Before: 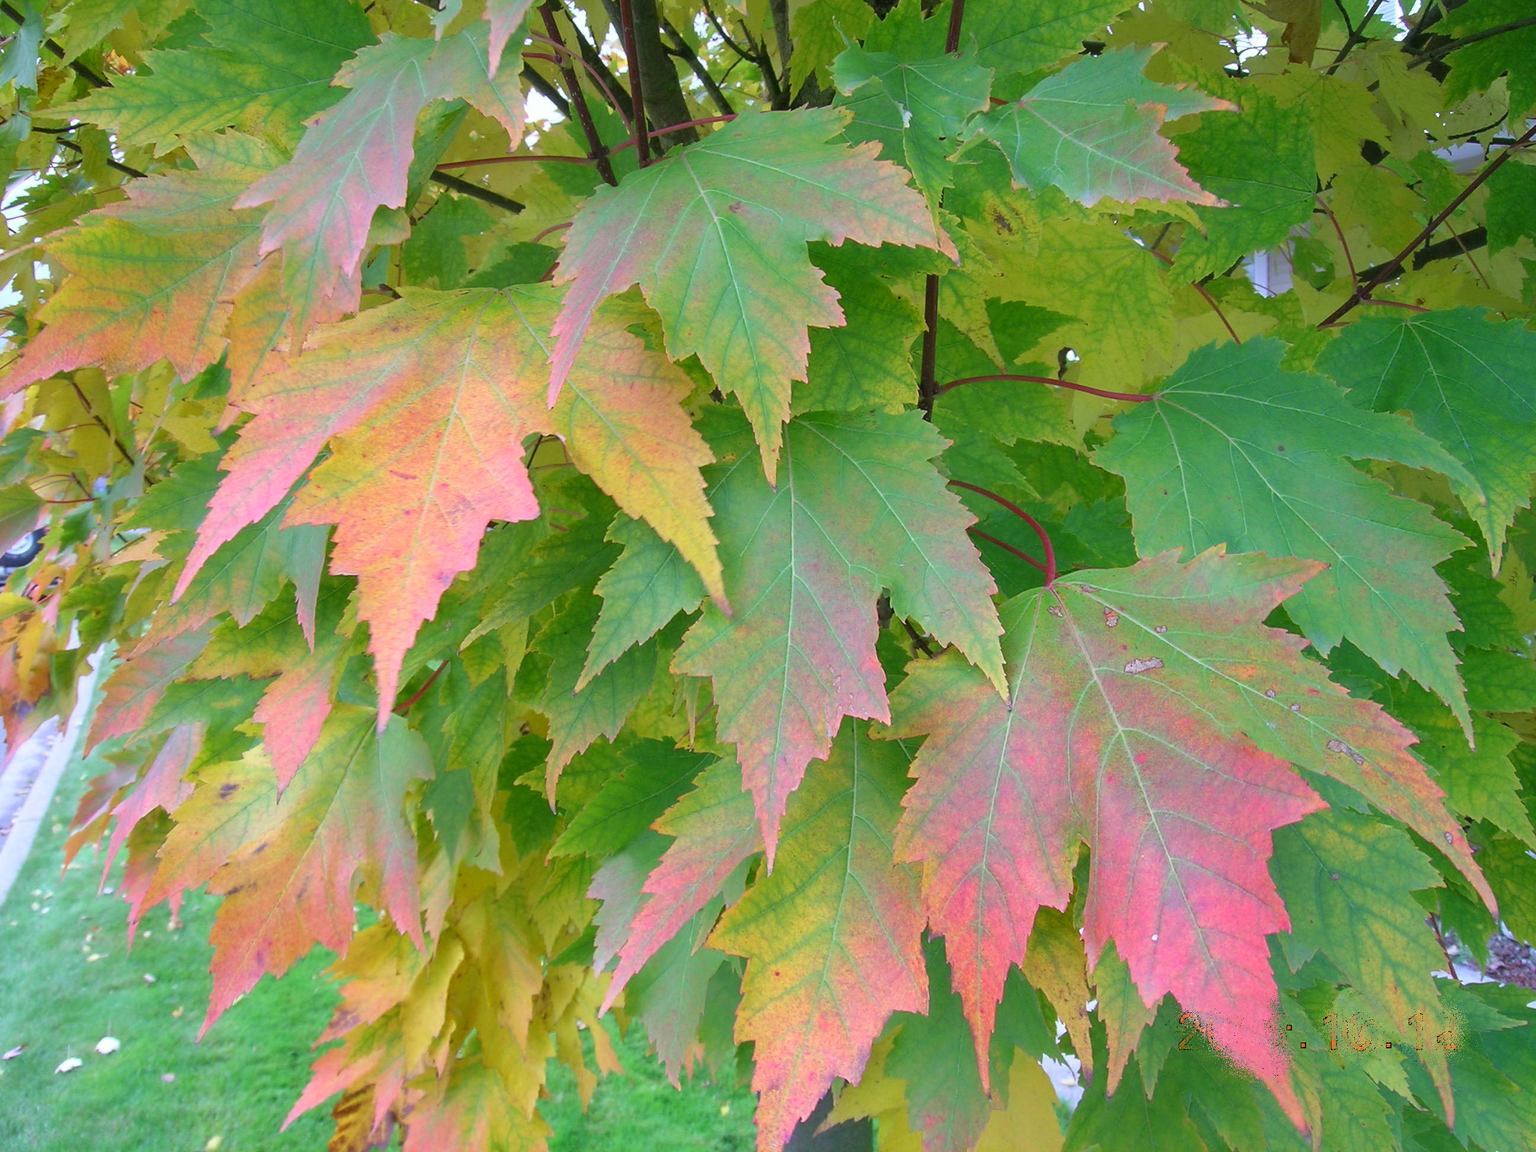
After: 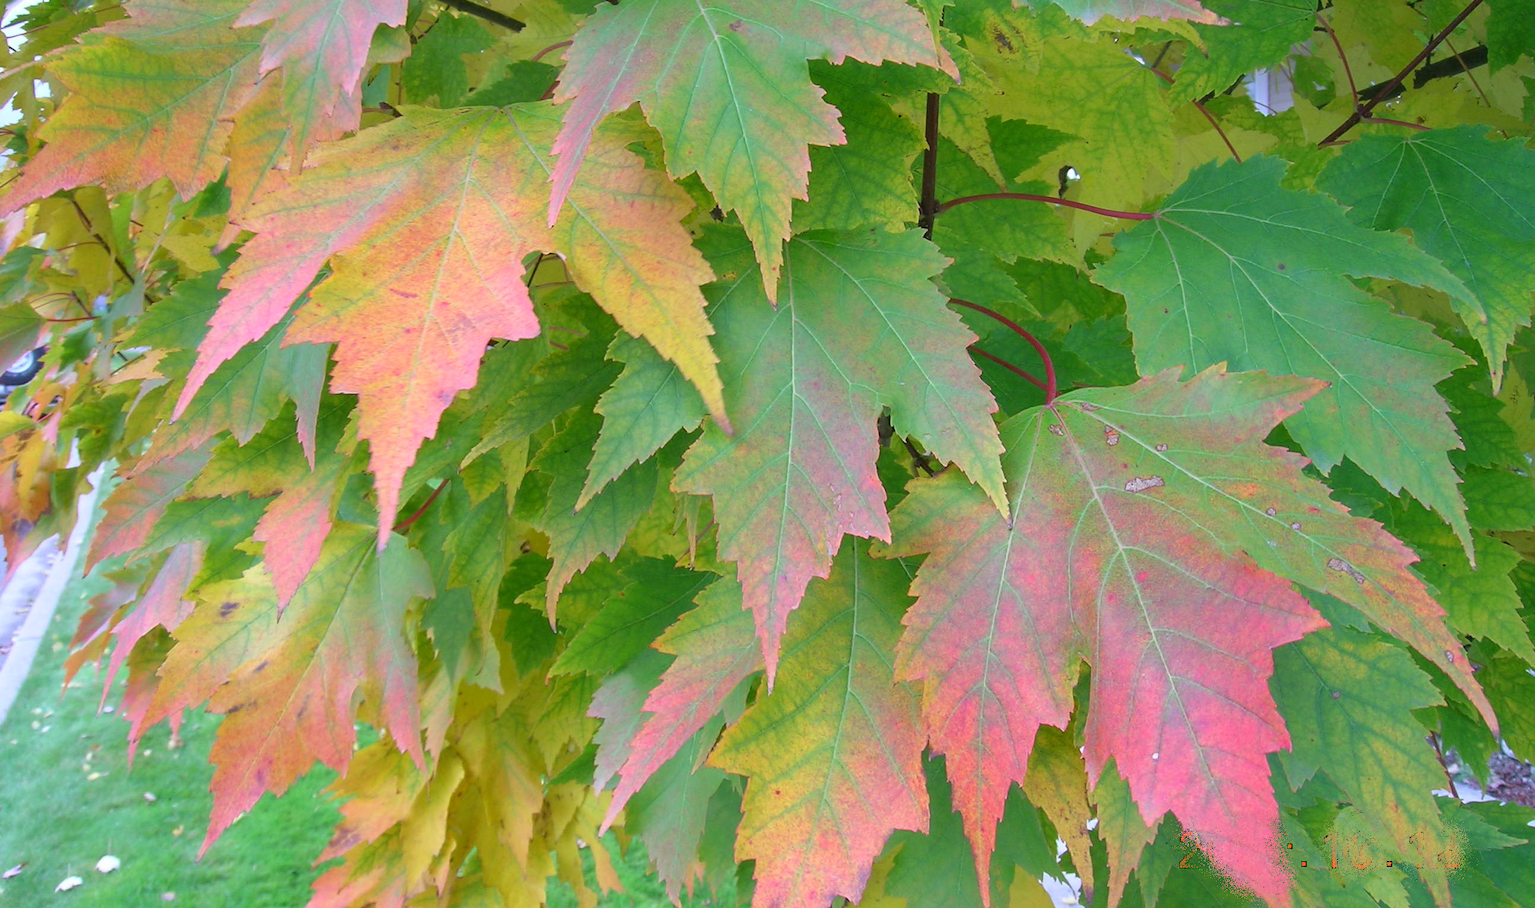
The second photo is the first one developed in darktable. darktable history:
crop and rotate: top 15.833%, bottom 5.358%
